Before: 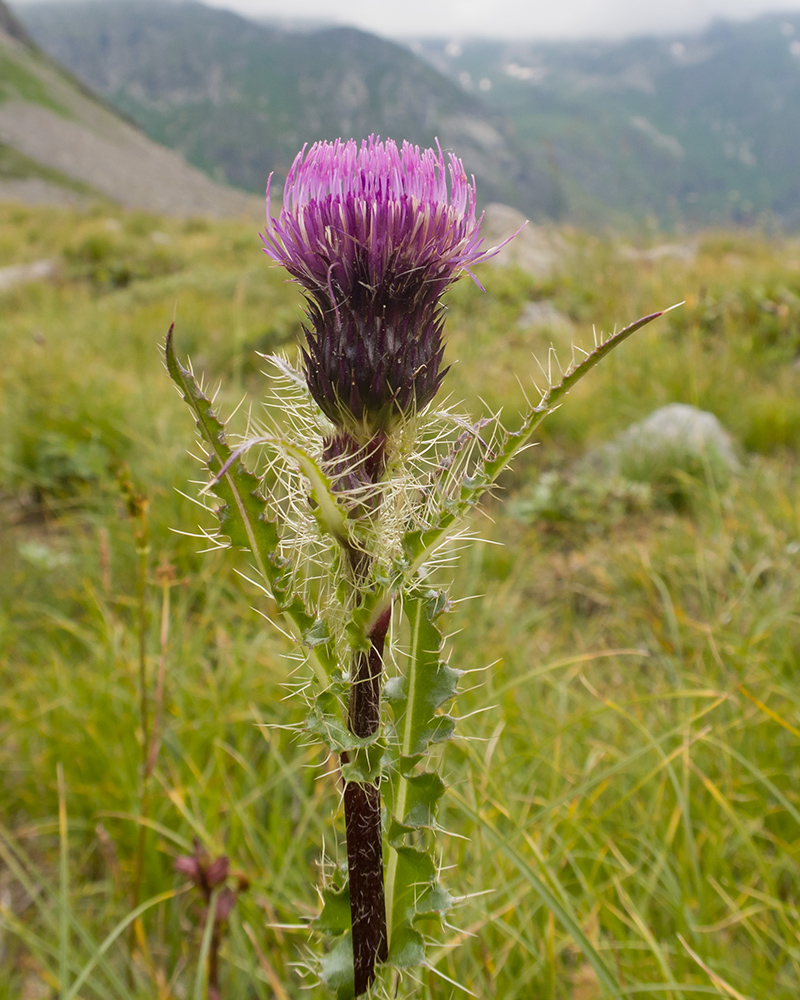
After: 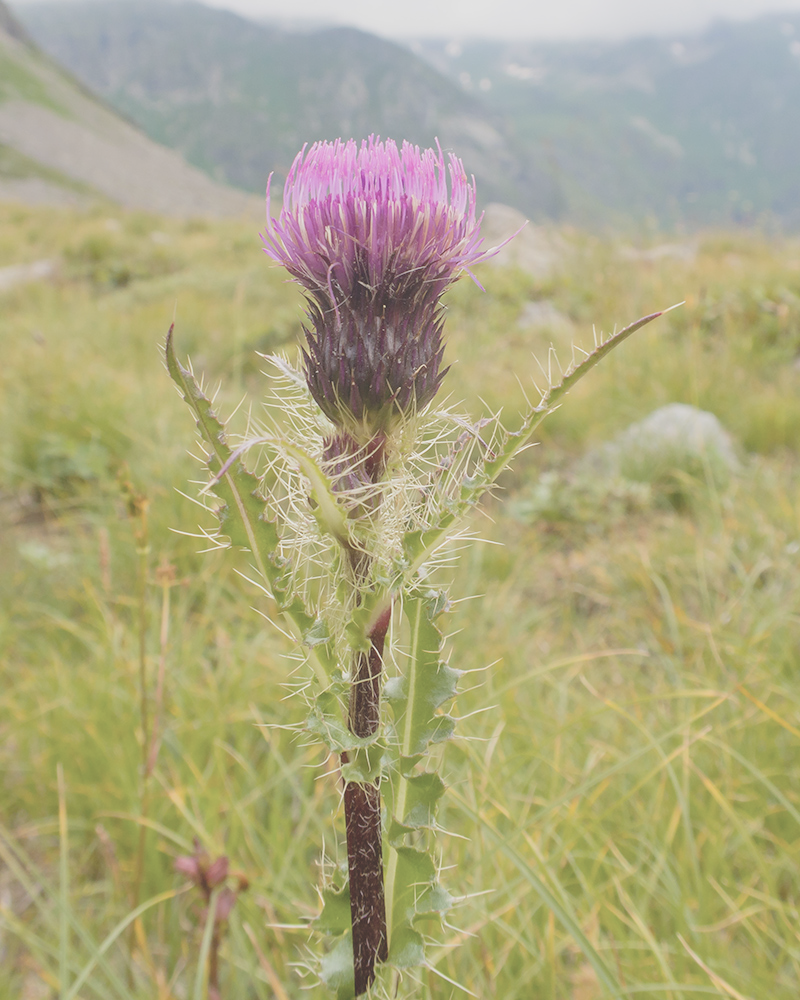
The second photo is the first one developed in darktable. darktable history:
levels: levels [0.072, 0.414, 0.976]
exposure: black level correction 0.001, compensate highlight preservation false
contrast brightness saturation: contrast -0.261, saturation -0.44
